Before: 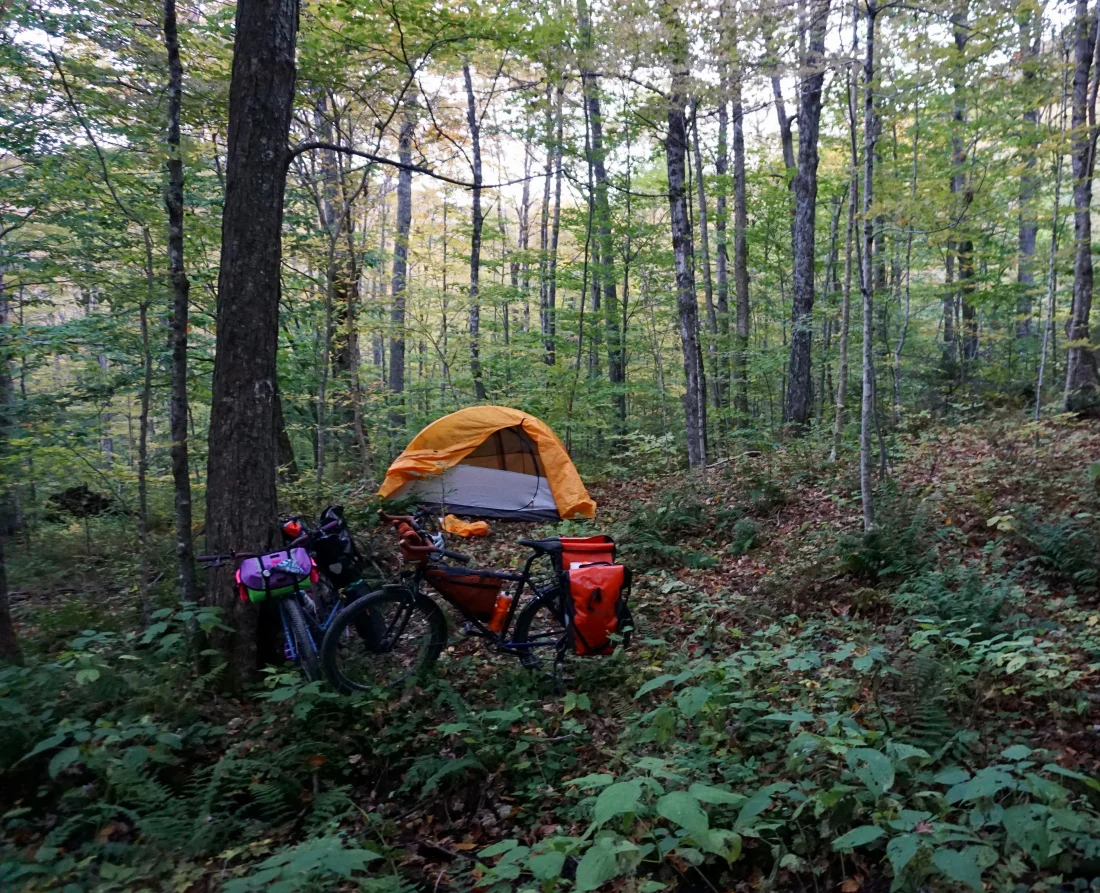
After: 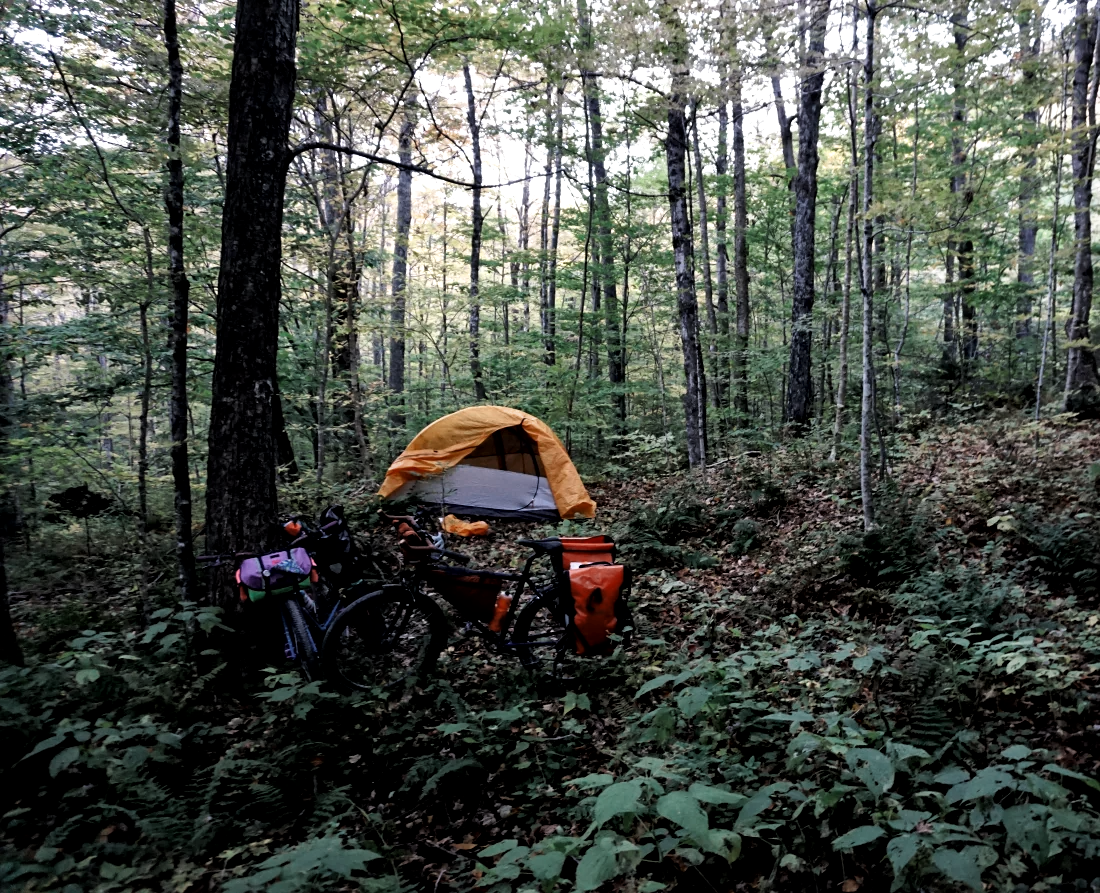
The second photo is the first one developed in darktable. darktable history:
color zones: curves: ch0 [(0, 0.5) (0.125, 0.4) (0.25, 0.5) (0.375, 0.4) (0.5, 0.4) (0.625, 0.35) (0.75, 0.35) (0.875, 0.5)]; ch1 [(0, 0.35) (0.125, 0.45) (0.25, 0.35) (0.375, 0.35) (0.5, 0.35) (0.625, 0.35) (0.75, 0.45) (0.875, 0.35)]; ch2 [(0, 0.6) (0.125, 0.5) (0.25, 0.5) (0.375, 0.6) (0.5, 0.6) (0.625, 0.5) (0.75, 0.5) (0.875, 0.5)]
filmic rgb: black relative exposure -8.2 EV, white relative exposure 2.2 EV, target white luminance 99.879%, hardness 7.12, latitude 74.35%, contrast 1.321, highlights saturation mix -1.74%, shadows ↔ highlights balance 30.44%
local contrast: mode bilateral grid, contrast 19, coarseness 51, detail 144%, midtone range 0.2
